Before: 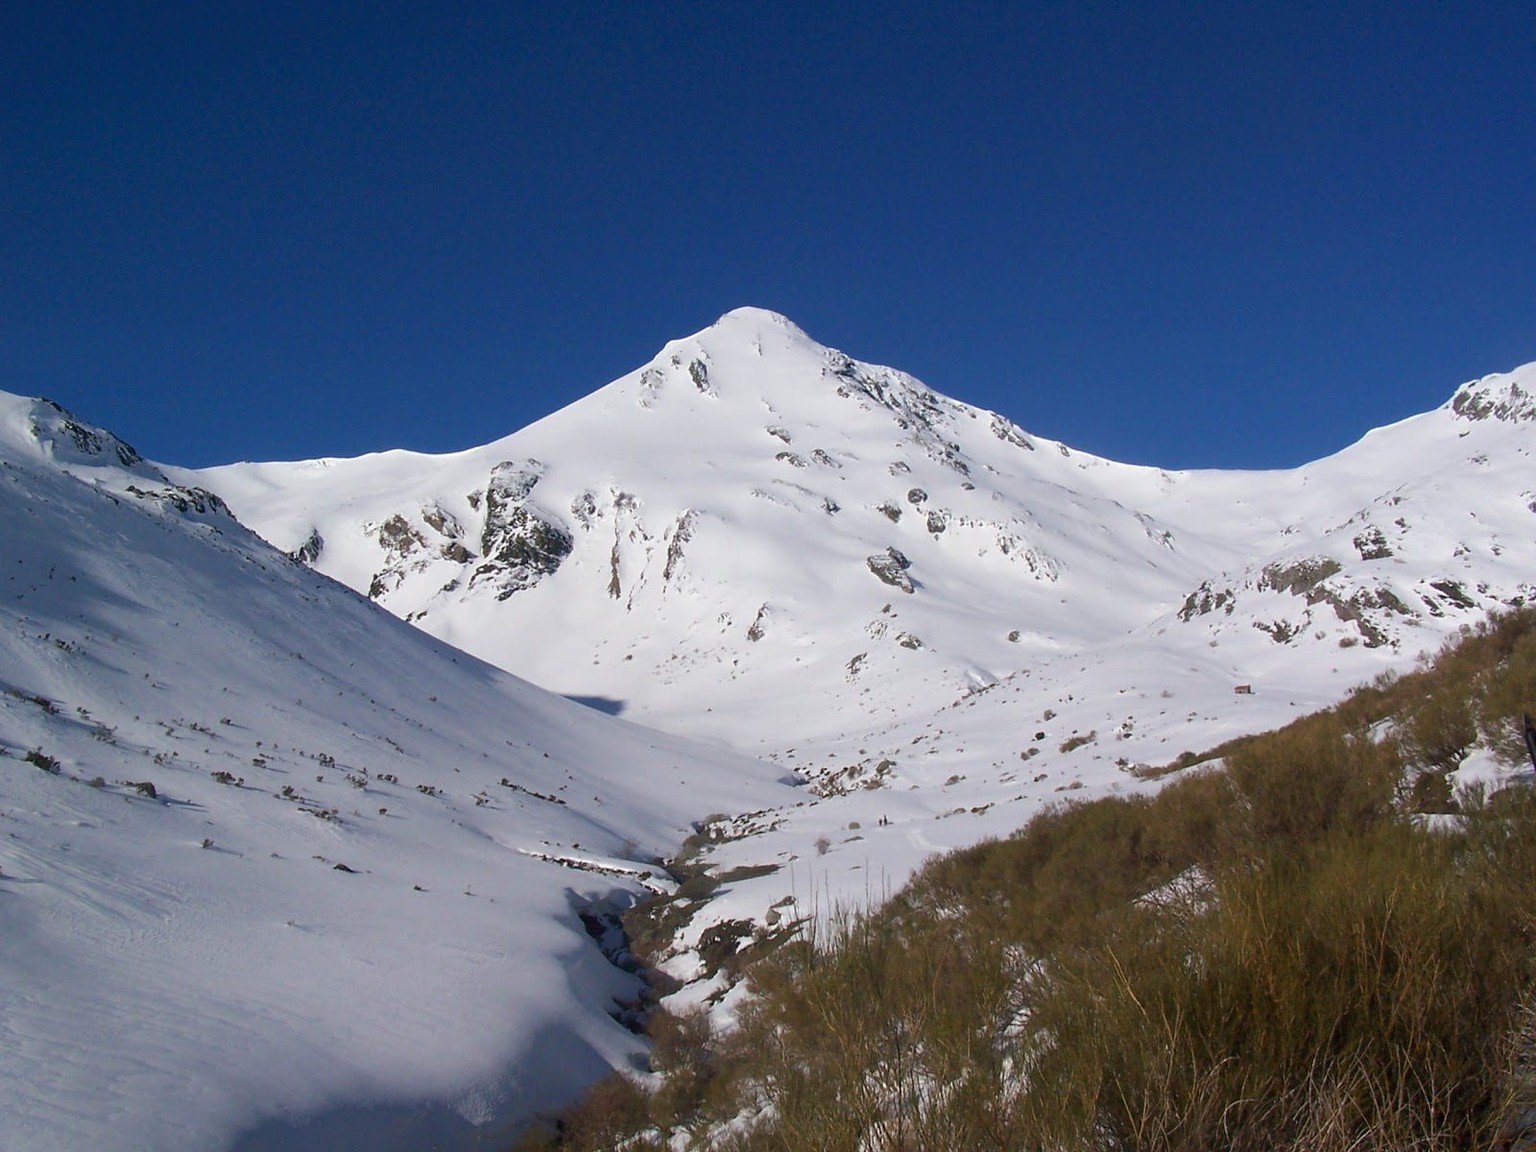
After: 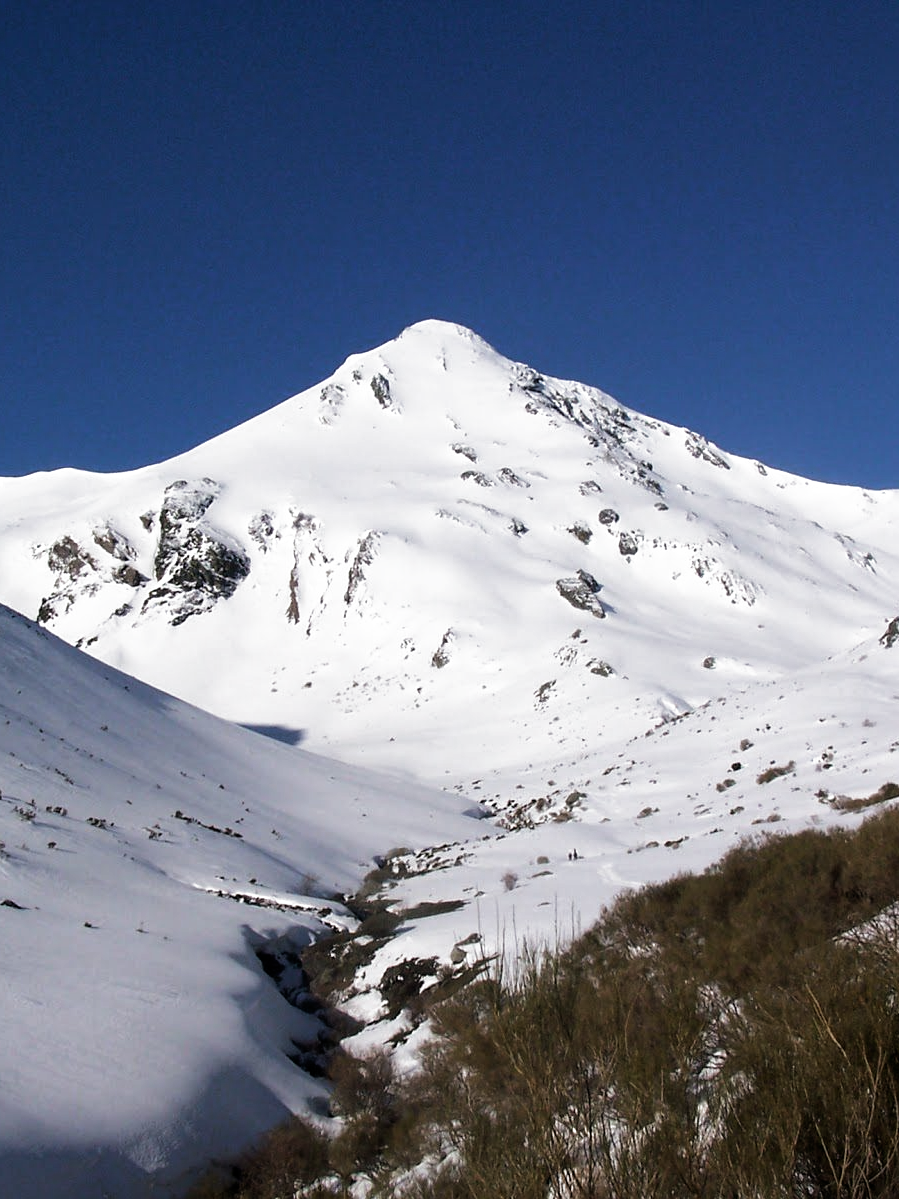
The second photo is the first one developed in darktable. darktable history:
filmic rgb: black relative exposure -8.28 EV, white relative exposure 2.2 EV, target white luminance 99.982%, hardness 7.19, latitude 75.6%, contrast 1.32, highlights saturation mix -2.5%, shadows ↔ highlights balance 30.24%, color science v4 (2020)
crop: left 21.724%, right 22.042%, bottom 0.003%
